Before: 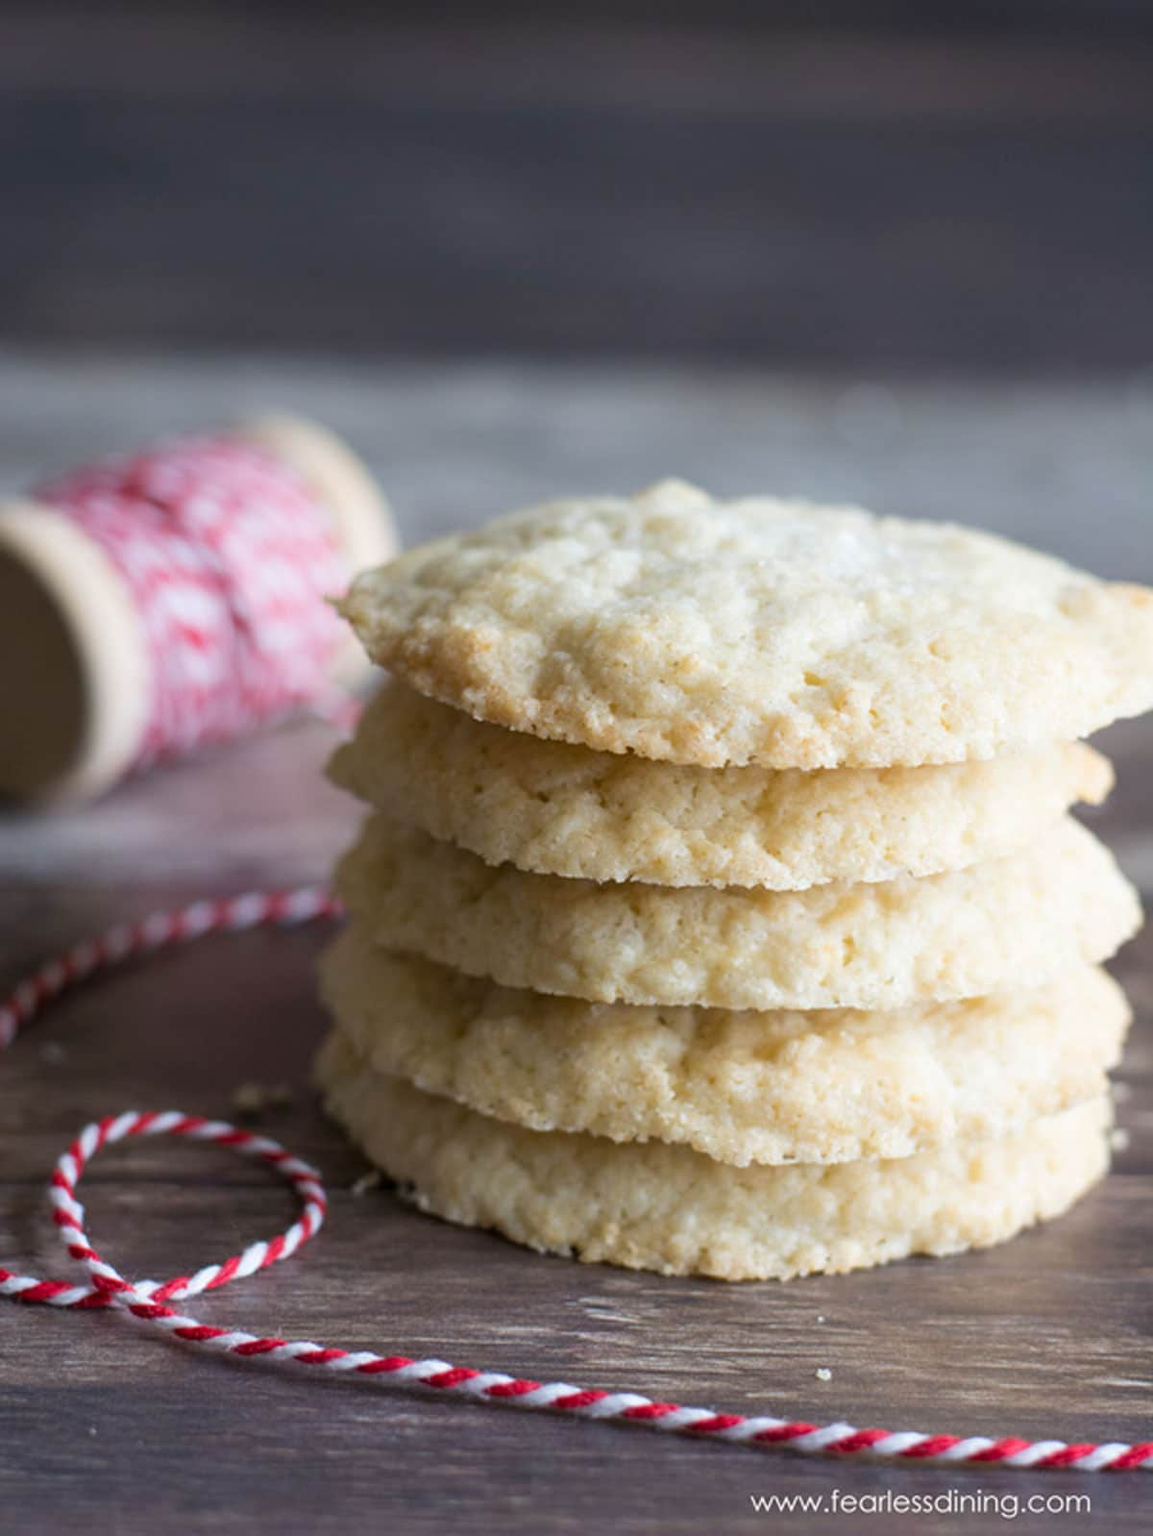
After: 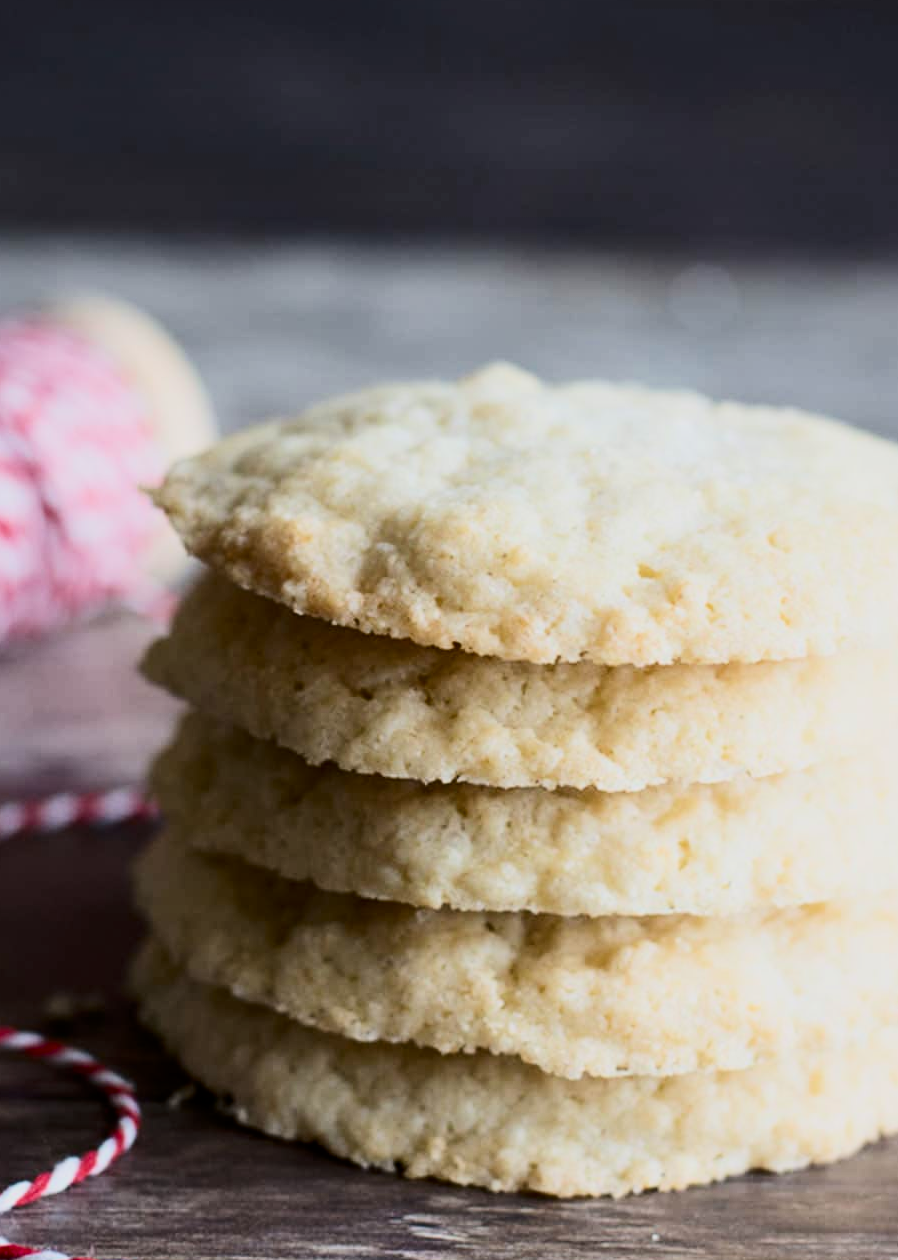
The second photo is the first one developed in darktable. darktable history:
filmic rgb: black relative exposure -7.31 EV, white relative exposure 5.09 EV, hardness 3.22, color science v6 (2022)
contrast brightness saturation: contrast 0.3
crop: left 16.662%, top 8.49%, right 8.451%, bottom 12.612%
local contrast: mode bilateral grid, contrast 20, coarseness 49, detail 101%, midtone range 0.2
